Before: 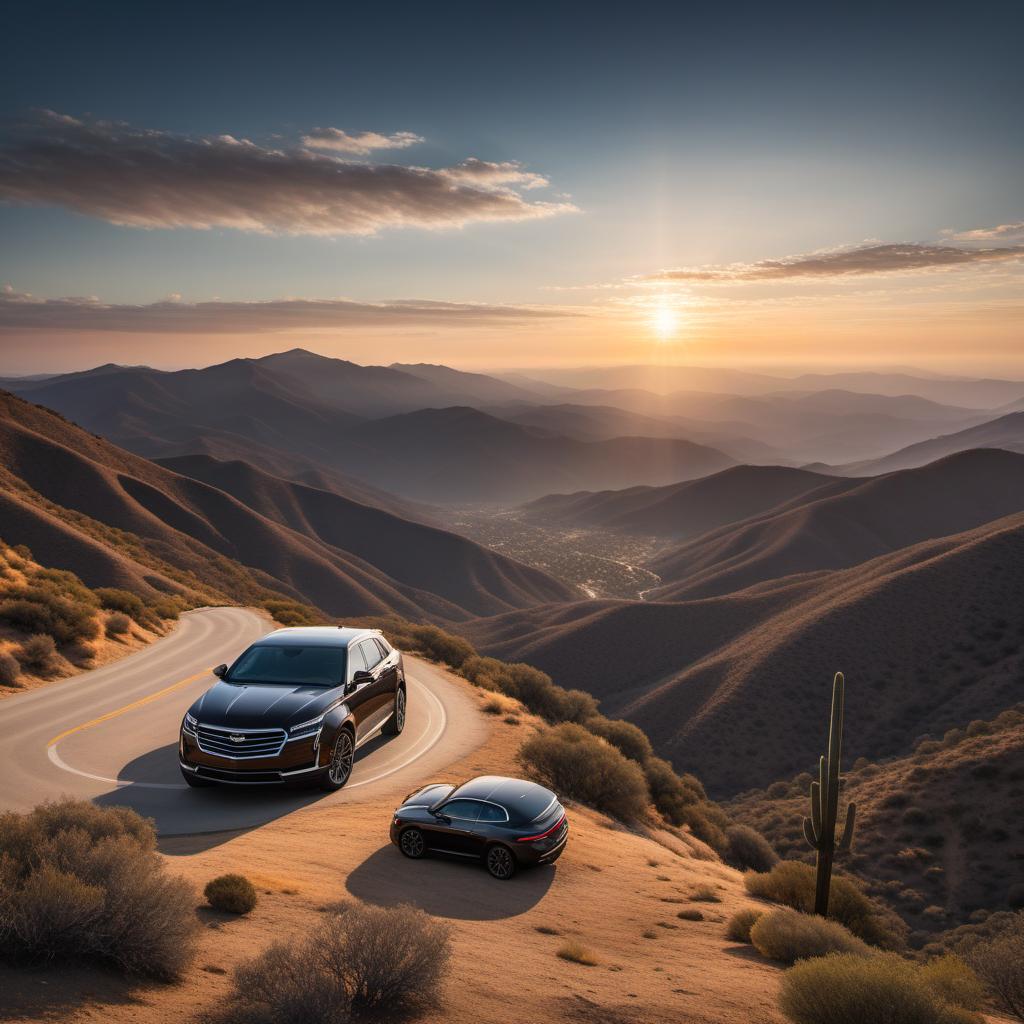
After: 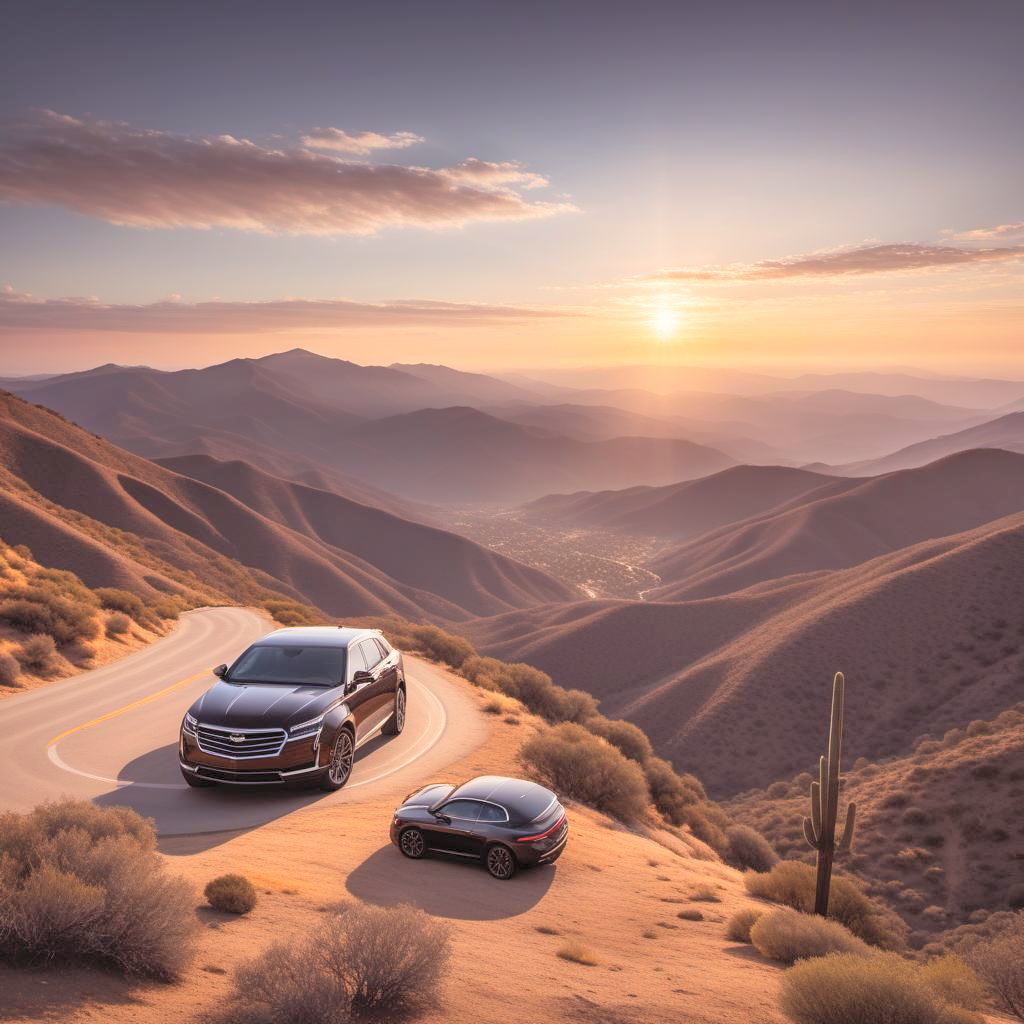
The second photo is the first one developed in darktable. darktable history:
tone curve: color space Lab, linked channels, preserve colors none
contrast brightness saturation: brightness 0.28
rgb levels: mode RGB, independent channels, levels [[0, 0.474, 1], [0, 0.5, 1], [0, 0.5, 1]]
